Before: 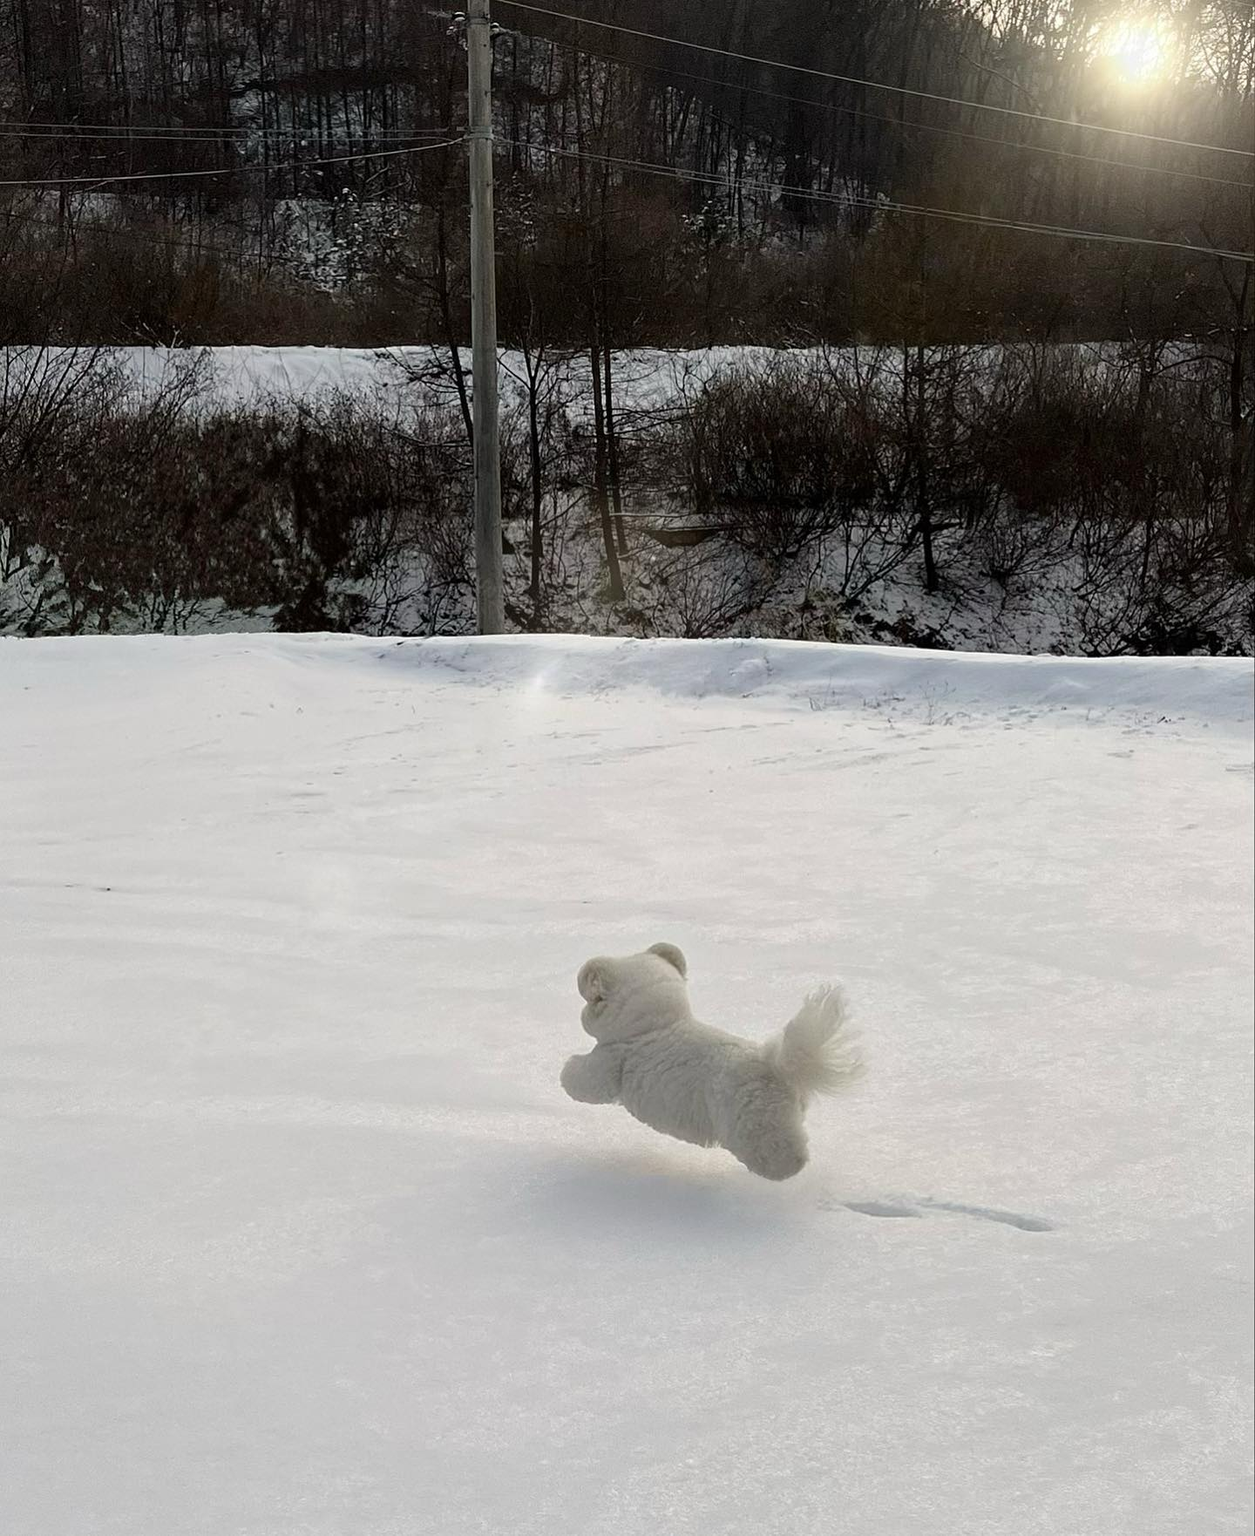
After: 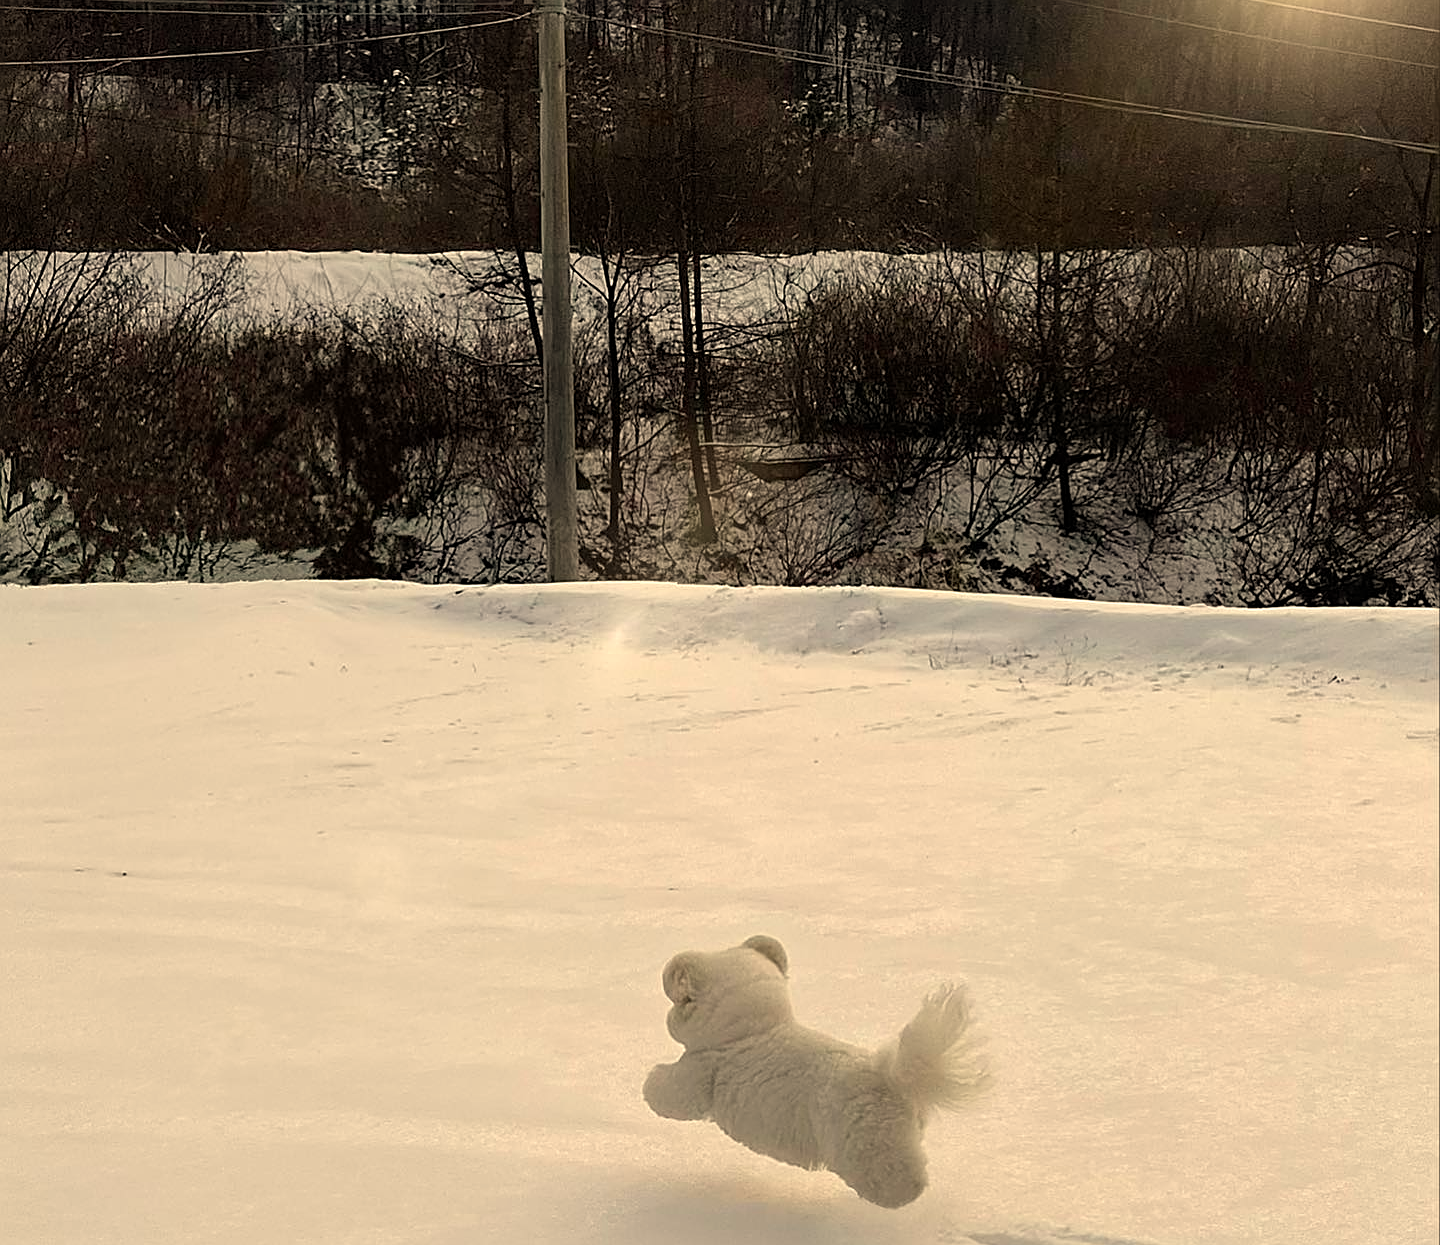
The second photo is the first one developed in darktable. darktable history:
white balance: red 1.123, blue 0.83
sharpen: on, module defaults
crop and rotate: top 8.293%, bottom 20.996%
